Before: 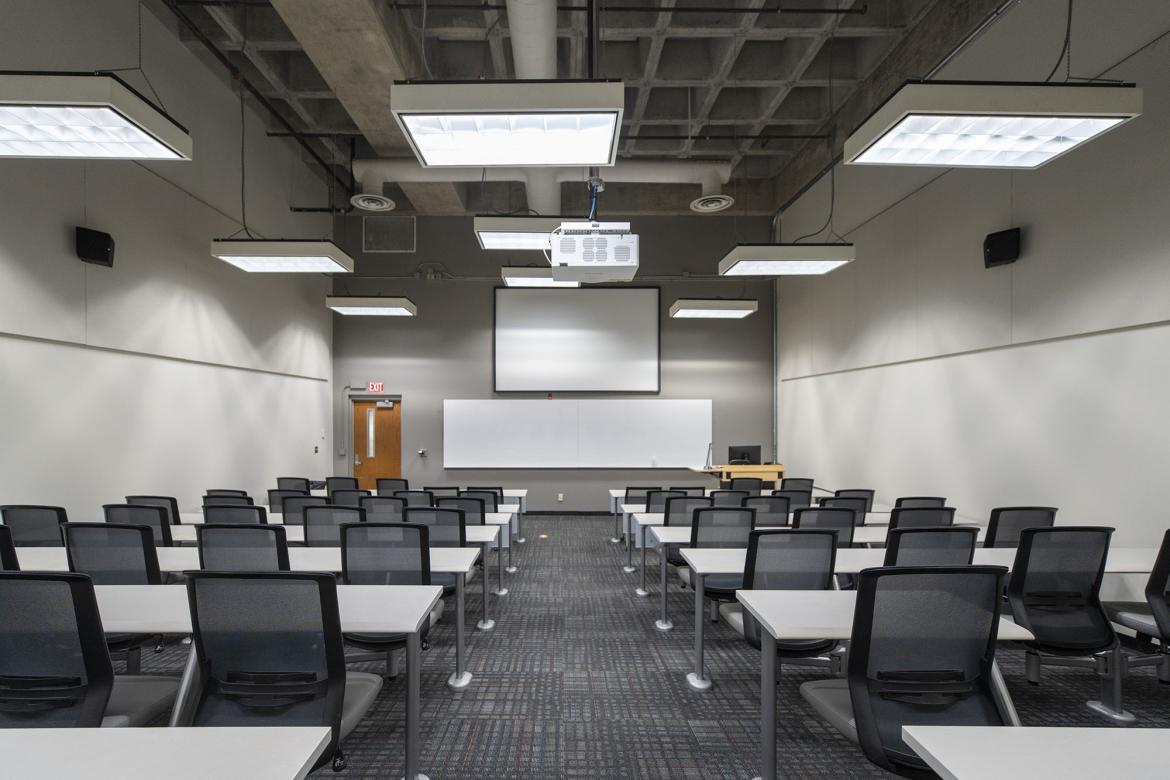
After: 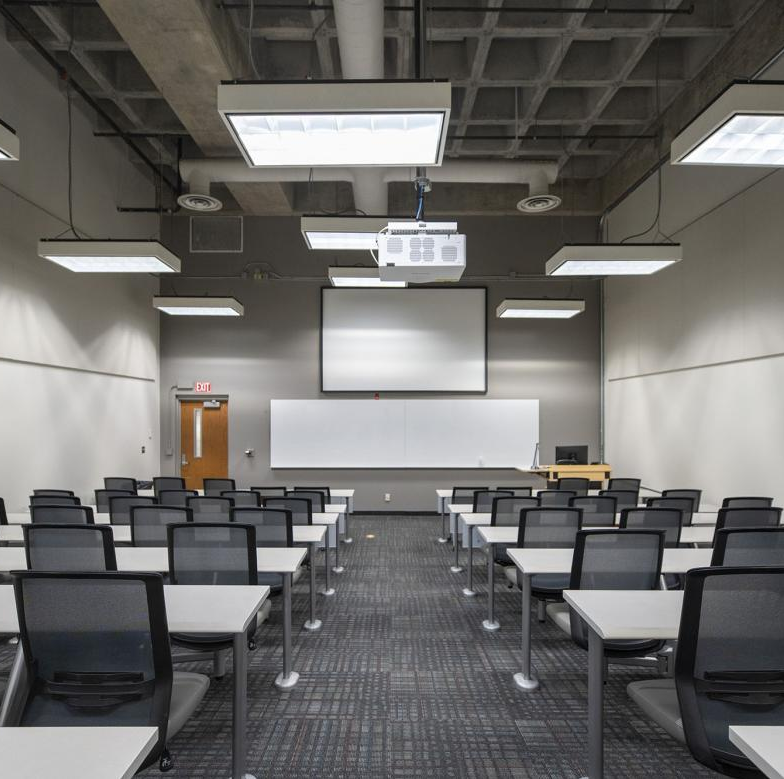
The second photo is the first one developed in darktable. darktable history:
crop and rotate: left 14.847%, right 18.077%
